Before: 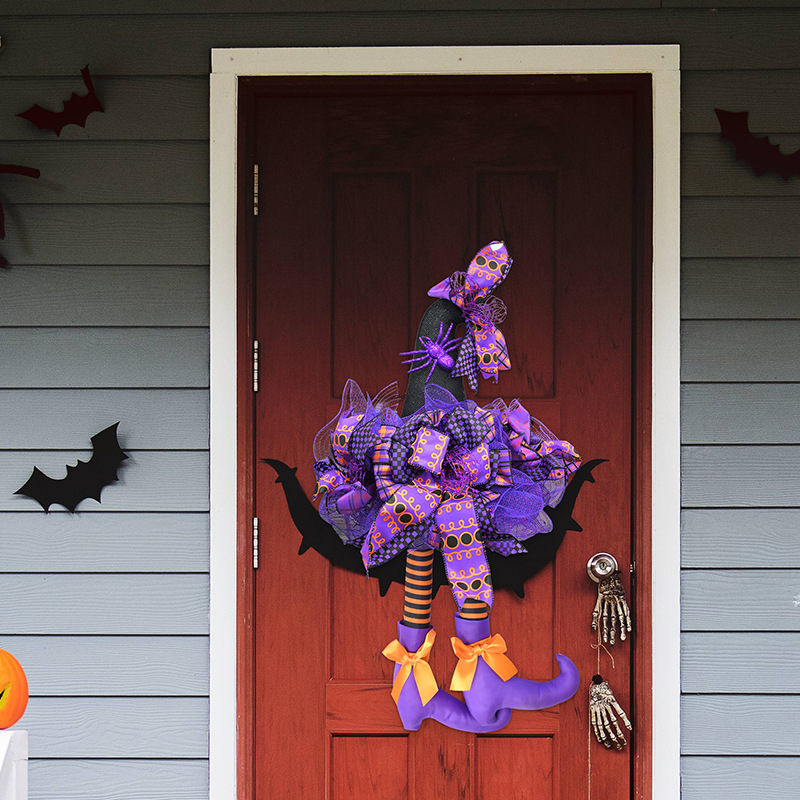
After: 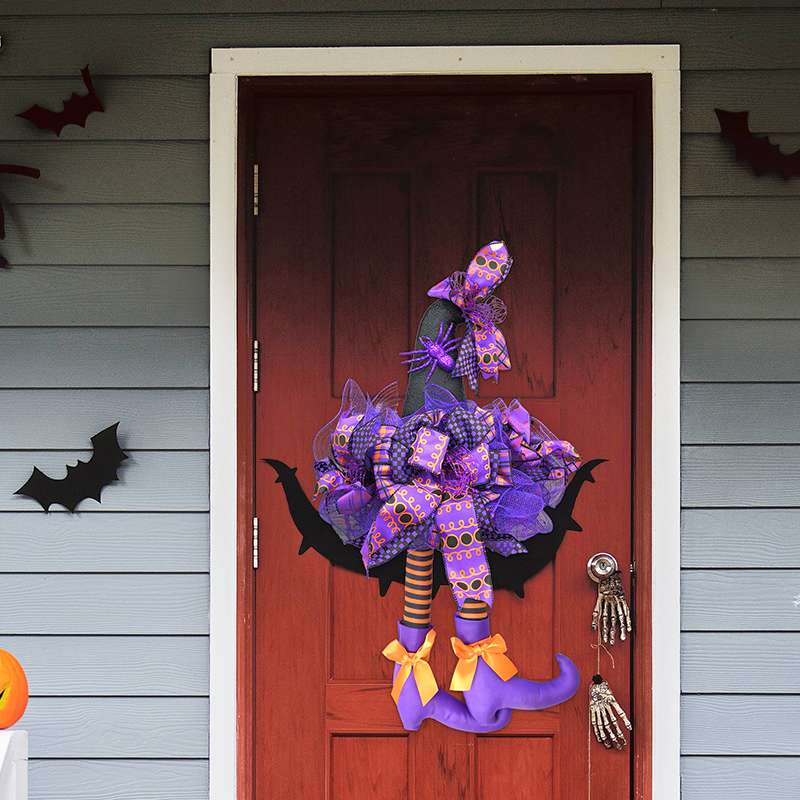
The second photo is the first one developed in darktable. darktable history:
tone equalizer: -8 EV -0.508 EV, -7 EV -0.348 EV, -6 EV -0.054 EV, -5 EV 0.451 EV, -4 EV 0.945 EV, -3 EV 0.807 EV, -2 EV -0.008 EV, -1 EV 0.137 EV, +0 EV -0.036 EV
